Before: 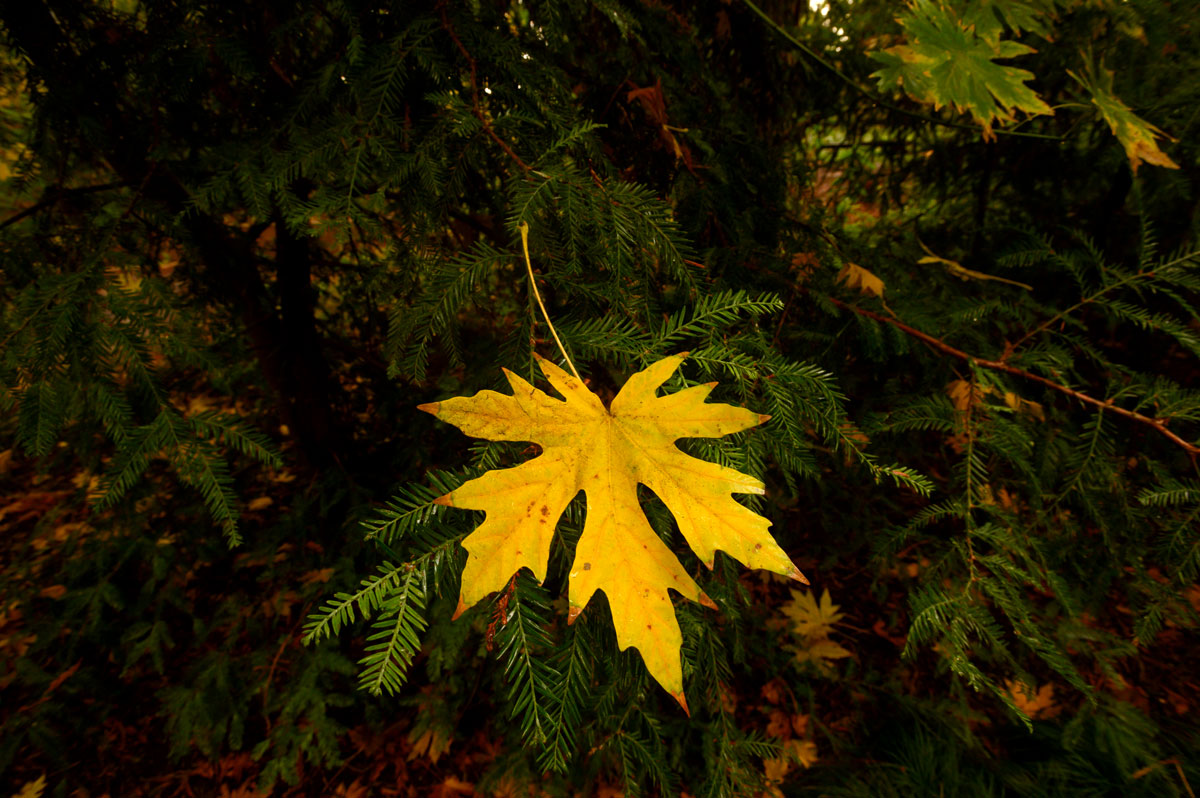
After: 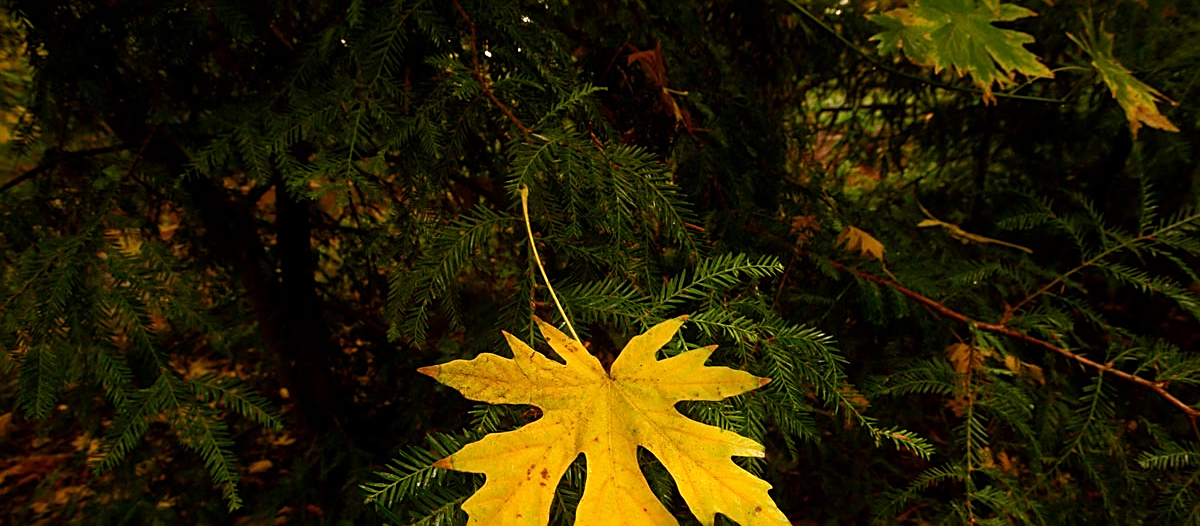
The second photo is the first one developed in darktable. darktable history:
crop and rotate: top 4.726%, bottom 29.261%
sharpen: on, module defaults
